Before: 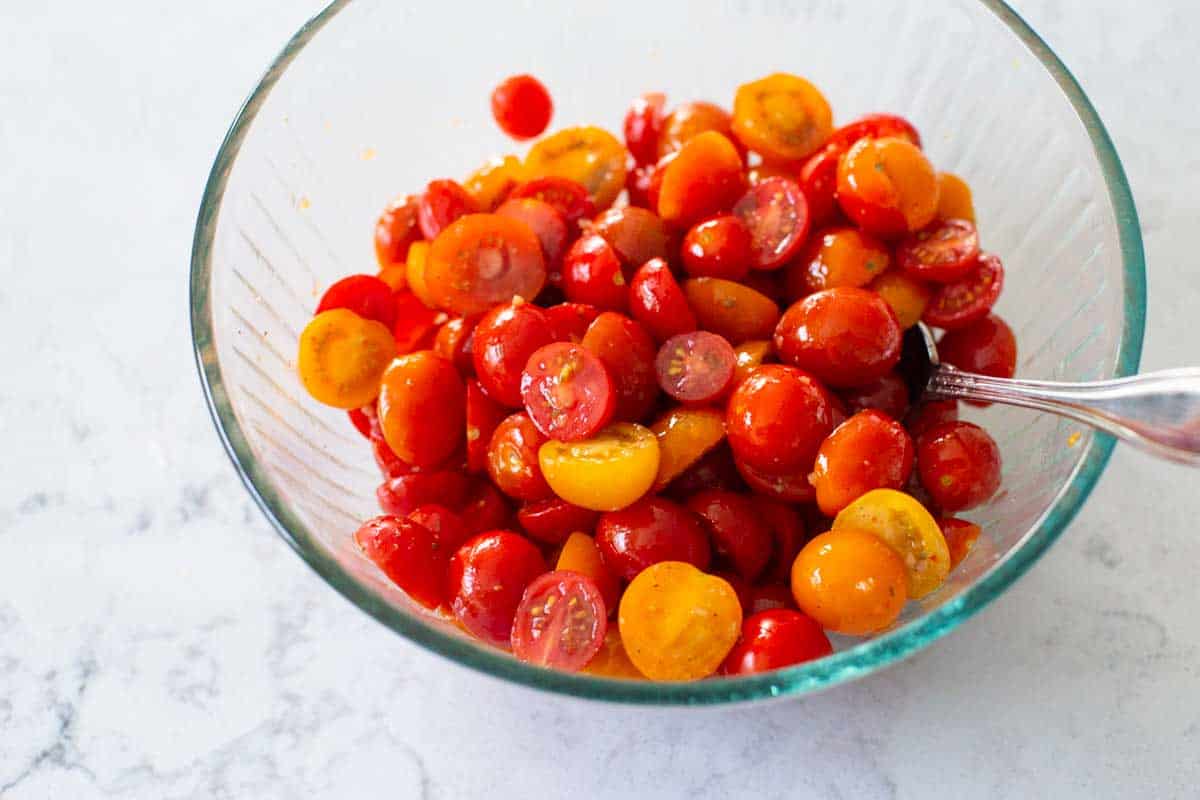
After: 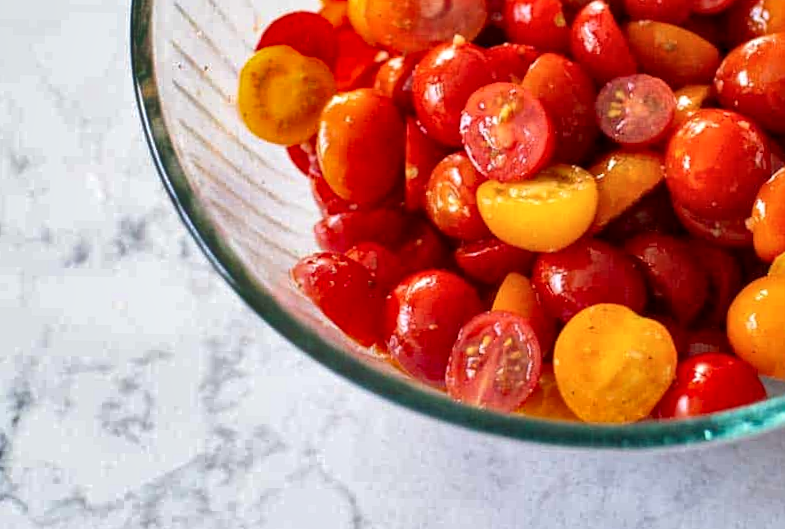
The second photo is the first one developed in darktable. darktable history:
shadows and highlights: low approximation 0.01, soften with gaussian
local contrast: mode bilateral grid, contrast 19, coarseness 50, detail 141%, midtone range 0.2
crop and rotate: angle -1.07°, left 3.867%, top 31.915%, right 28.883%
contrast equalizer: octaves 7, y [[0.5, 0.502, 0.506, 0.511, 0.52, 0.537], [0.5 ×6], [0.505, 0.509, 0.518, 0.534, 0.553, 0.561], [0 ×6], [0 ×6]]
